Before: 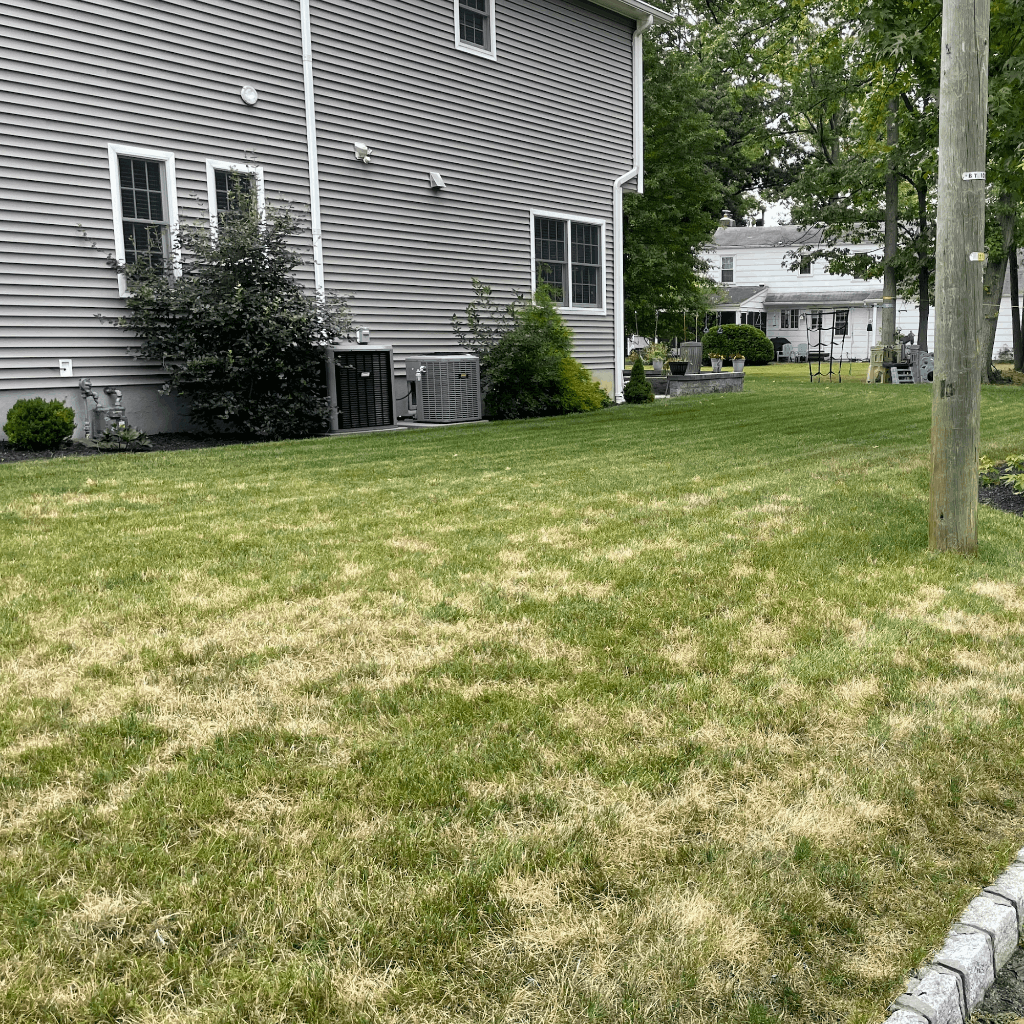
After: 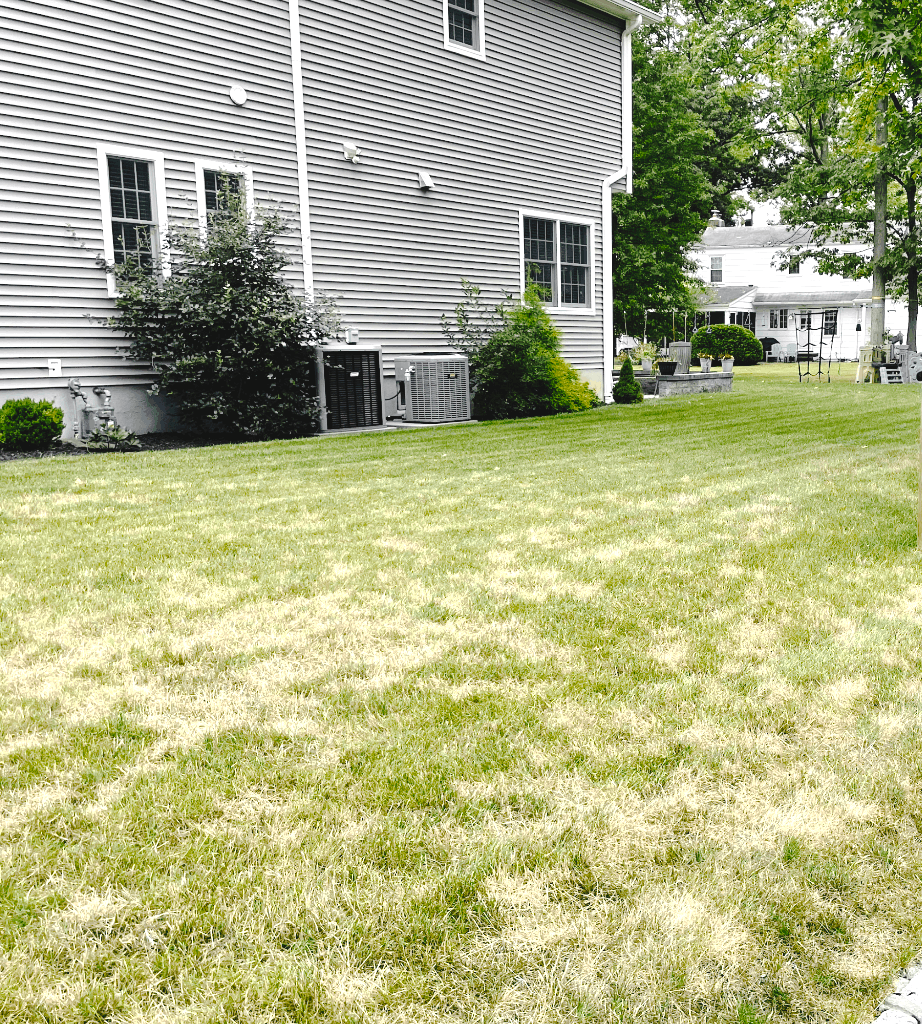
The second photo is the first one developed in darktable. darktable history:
crop and rotate: left 1.088%, right 8.807%
exposure: black level correction 0, exposure 0.7 EV, compensate exposure bias true, compensate highlight preservation false
tone equalizer: on, module defaults
tone curve: curves: ch0 [(0, 0) (0.003, 0.057) (0.011, 0.061) (0.025, 0.065) (0.044, 0.075) (0.069, 0.082) (0.1, 0.09) (0.136, 0.102) (0.177, 0.145) (0.224, 0.195) (0.277, 0.27) (0.335, 0.374) (0.399, 0.486) (0.468, 0.578) (0.543, 0.652) (0.623, 0.717) (0.709, 0.778) (0.801, 0.837) (0.898, 0.909) (1, 1)], preserve colors none
